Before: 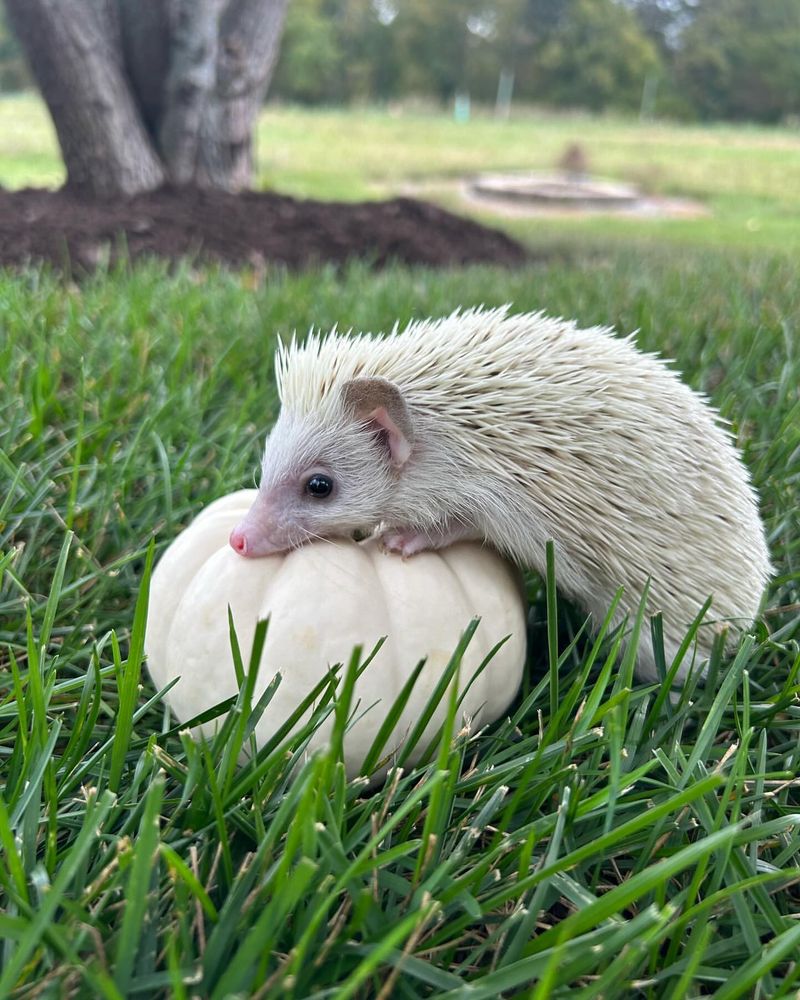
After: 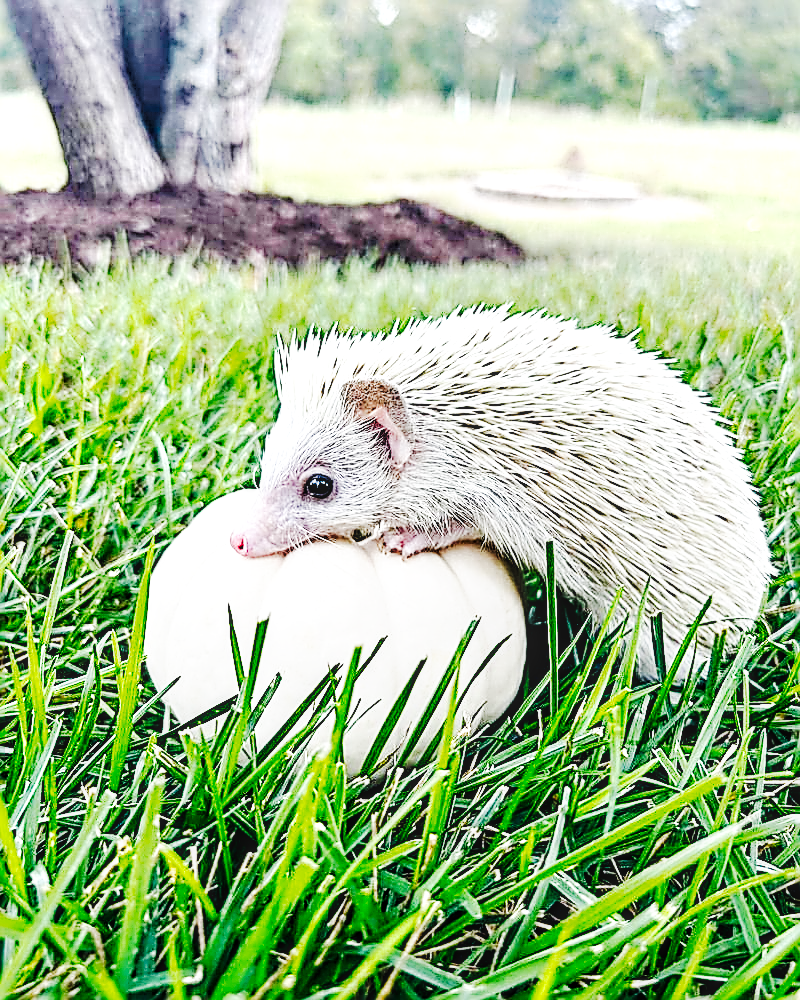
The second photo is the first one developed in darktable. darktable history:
sharpen: amount 1.861
base curve: curves: ch0 [(0, 0) (0.007, 0.004) (0.027, 0.03) (0.046, 0.07) (0.207, 0.54) (0.442, 0.872) (0.673, 0.972) (1, 1)], preserve colors none
local contrast: detail 130%
tone curve: curves: ch0 [(0, 0) (0.003, 0.017) (0.011, 0.017) (0.025, 0.017) (0.044, 0.019) (0.069, 0.03) (0.1, 0.046) (0.136, 0.066) (0.177, 0.104) (0.224, 0.151) (0.277, 0.231) (0.335, 0.321) (0.399, 0.454) (0.468, 0.567) (0.543, 0.674) (0.623, 0.763) (0.709, 0.82) (0.801, 0.872) (0.898, 0.934) (1, 1)], preserve colors none
